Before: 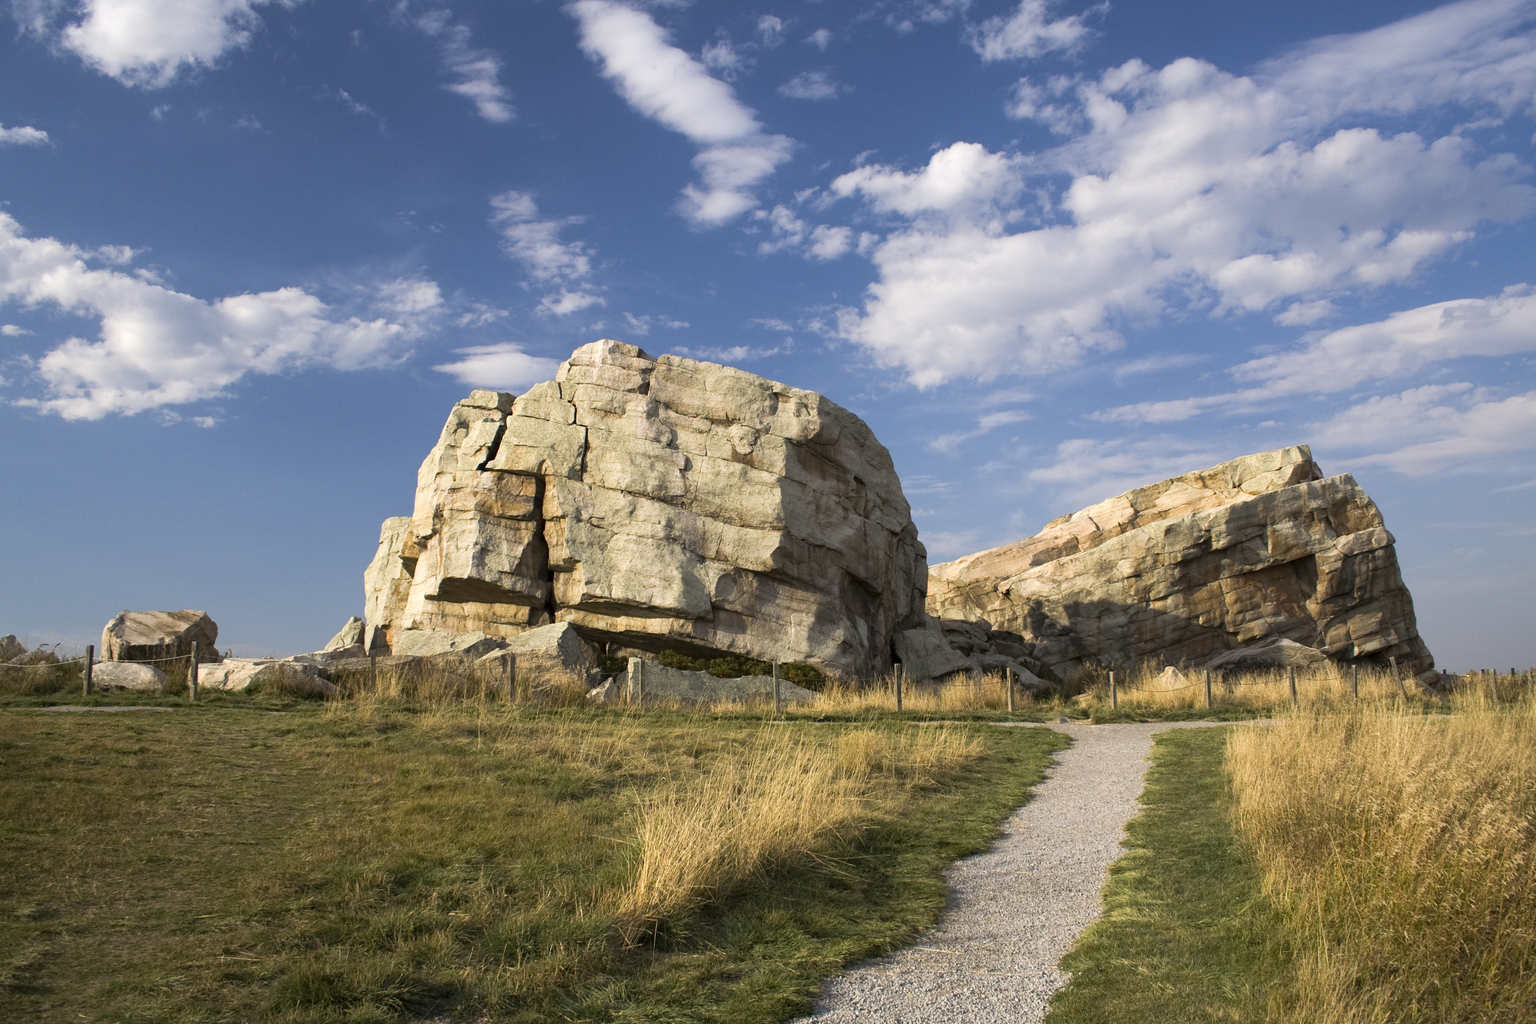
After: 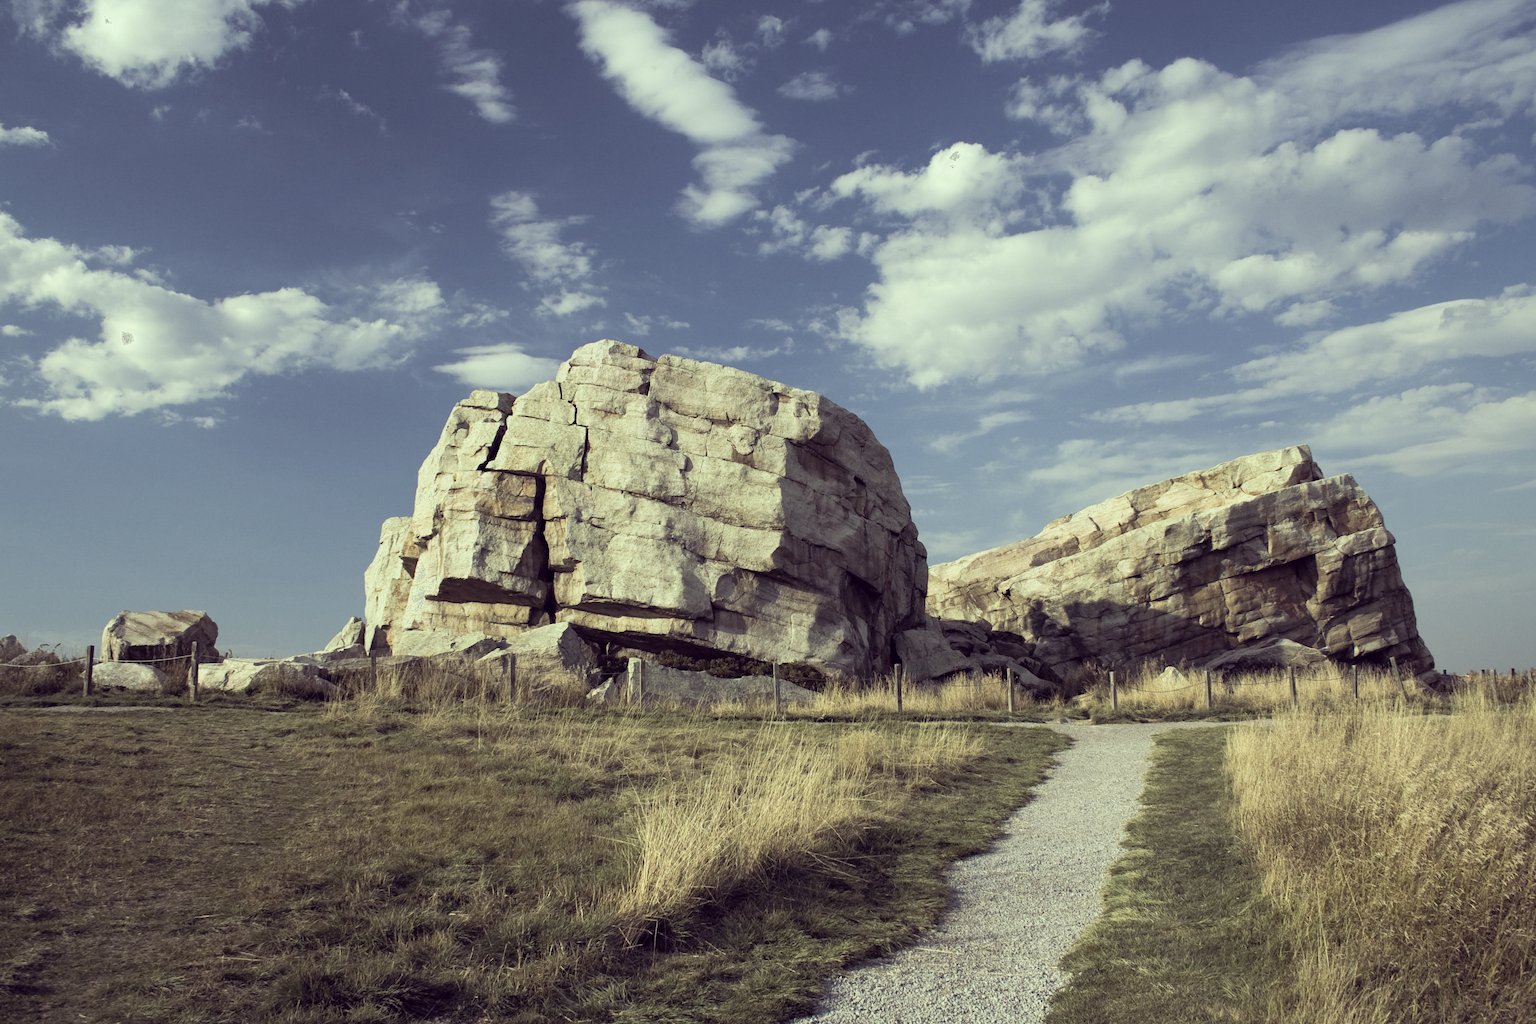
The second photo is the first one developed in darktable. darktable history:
color correction: highlights a* -20.93, highlights b* 20.82, shadows a* 19.43, shadows b* -21.06, saturation 0.409
filmic rgb: middle gray luminance 18.39%, black relative exposure -11.4 EV, white relative exposure 2.54 EV, threshold 2.96 EV, target black luminance 0%, hardness 8.42, latitude 98.85%, contrast 1.081, shadows ↔ highlights balance 0.289%, enable highlight reconstruction true
velvia: strength 45.32%
